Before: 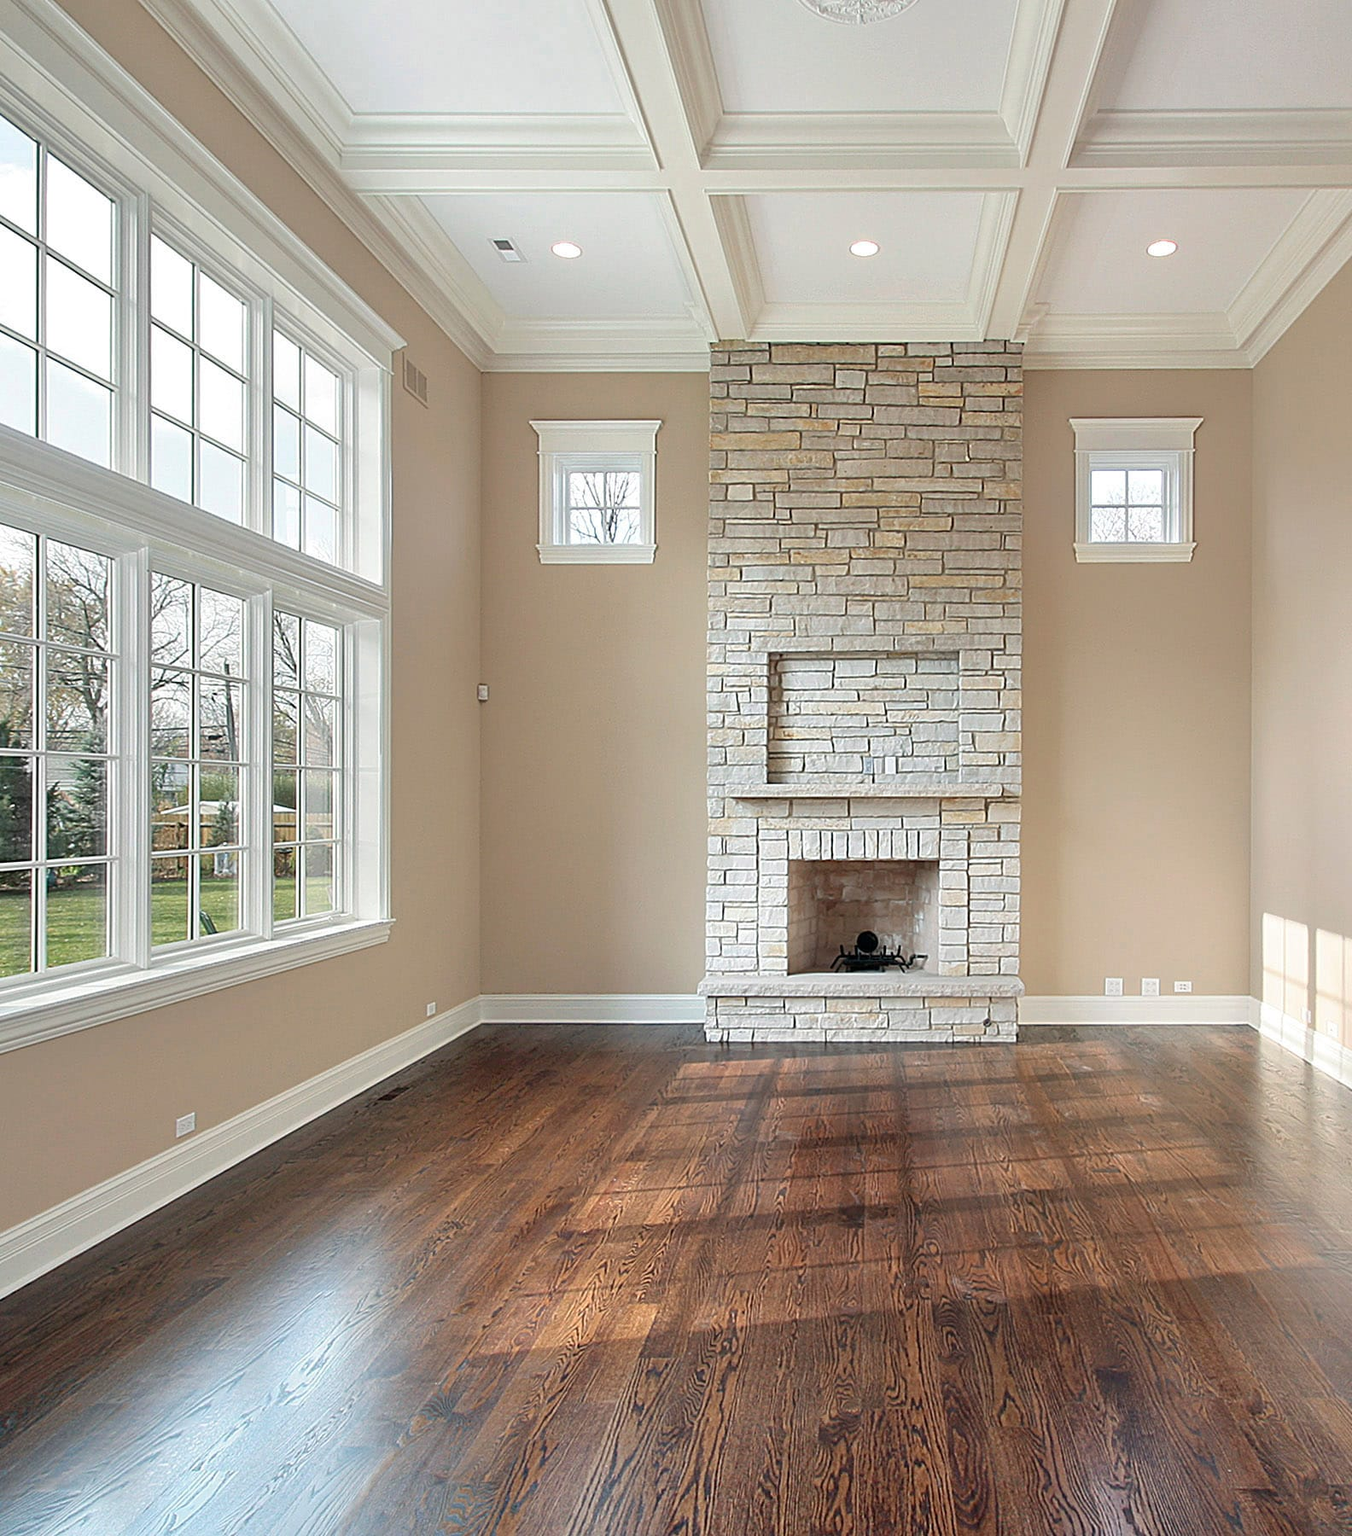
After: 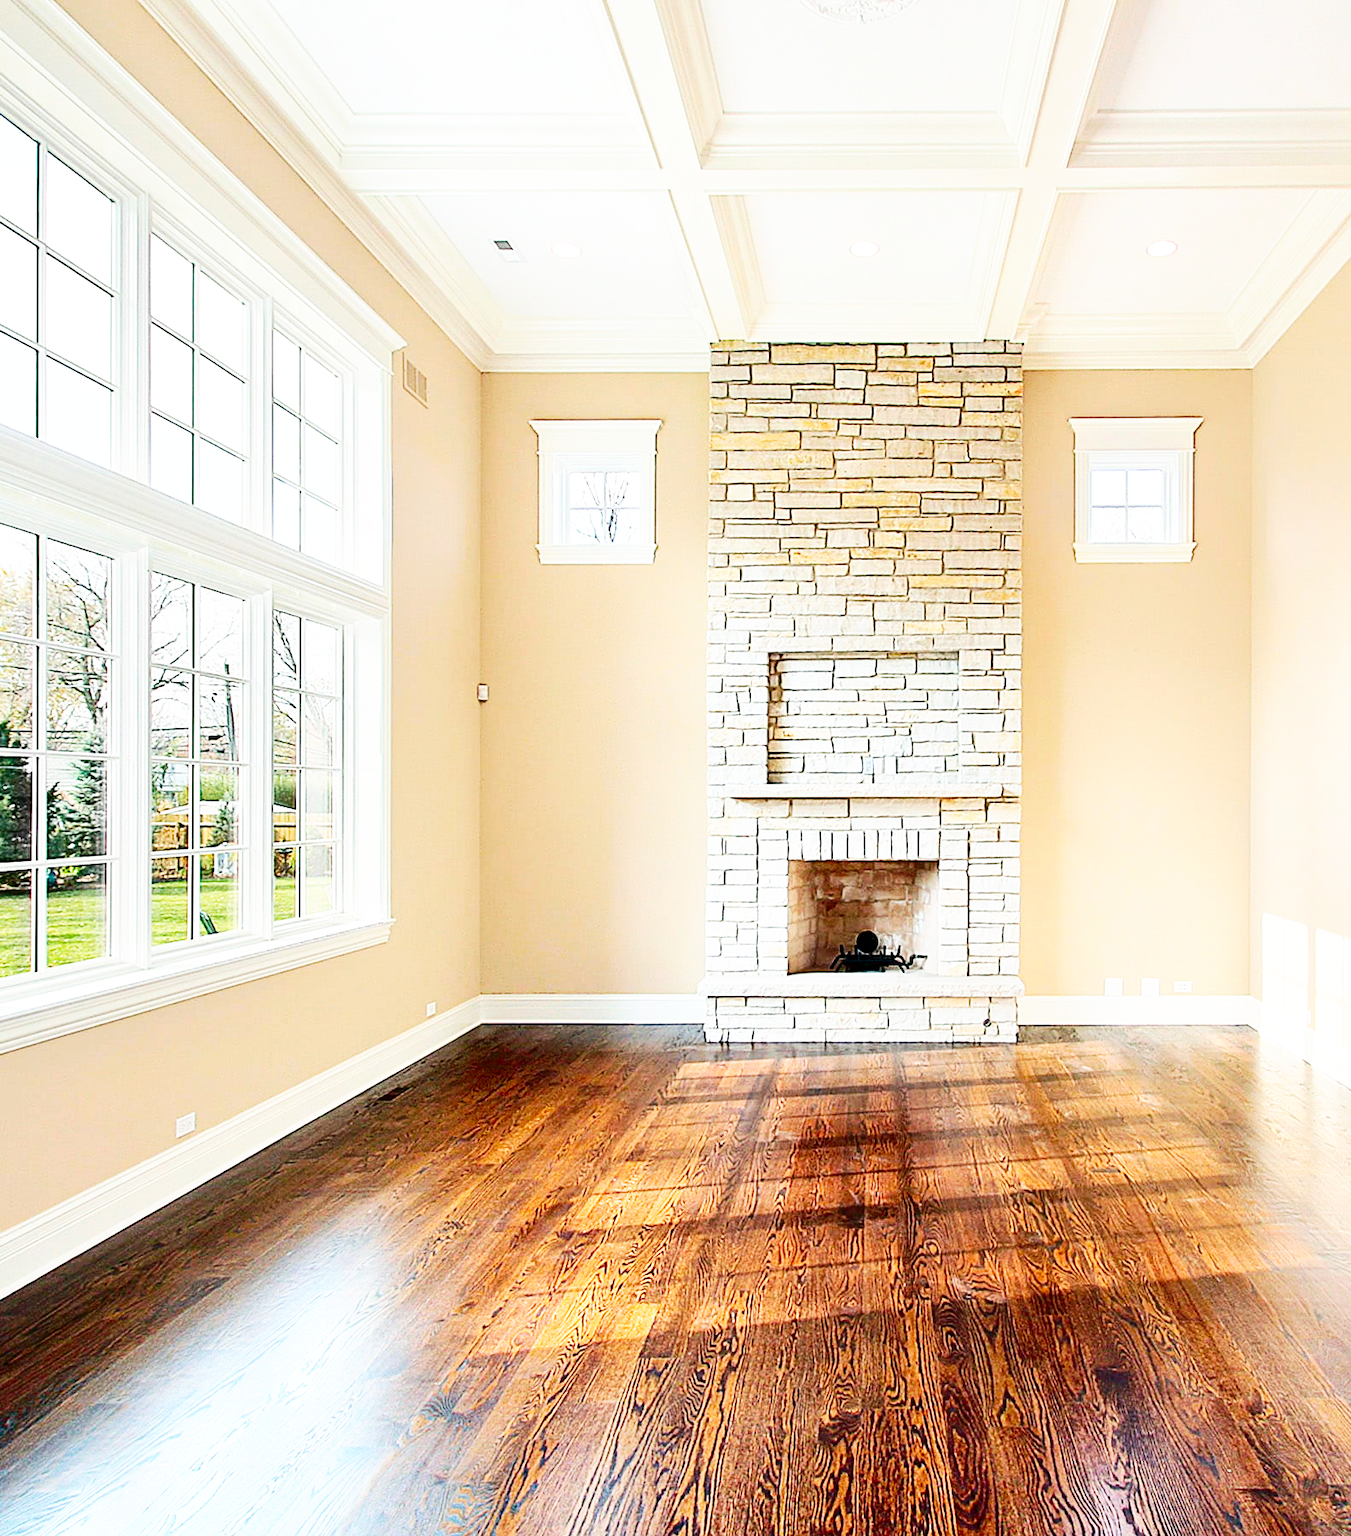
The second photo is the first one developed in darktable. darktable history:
contrast brightness saturation: contrast 0.2, brightness -0.11, saturation 0.1
color balance rgb: perceptual saturation grading › global saturation 20%, global vibrance 20%
base curve: curves: ch0 [(0, 0) (0.007, 0.004) (0.027, 0.03) (0.046, 0.07) (0.207, 0.54) (0.442, 0.872) (0.673, 0.972) (1, 1)], preserve colors none
